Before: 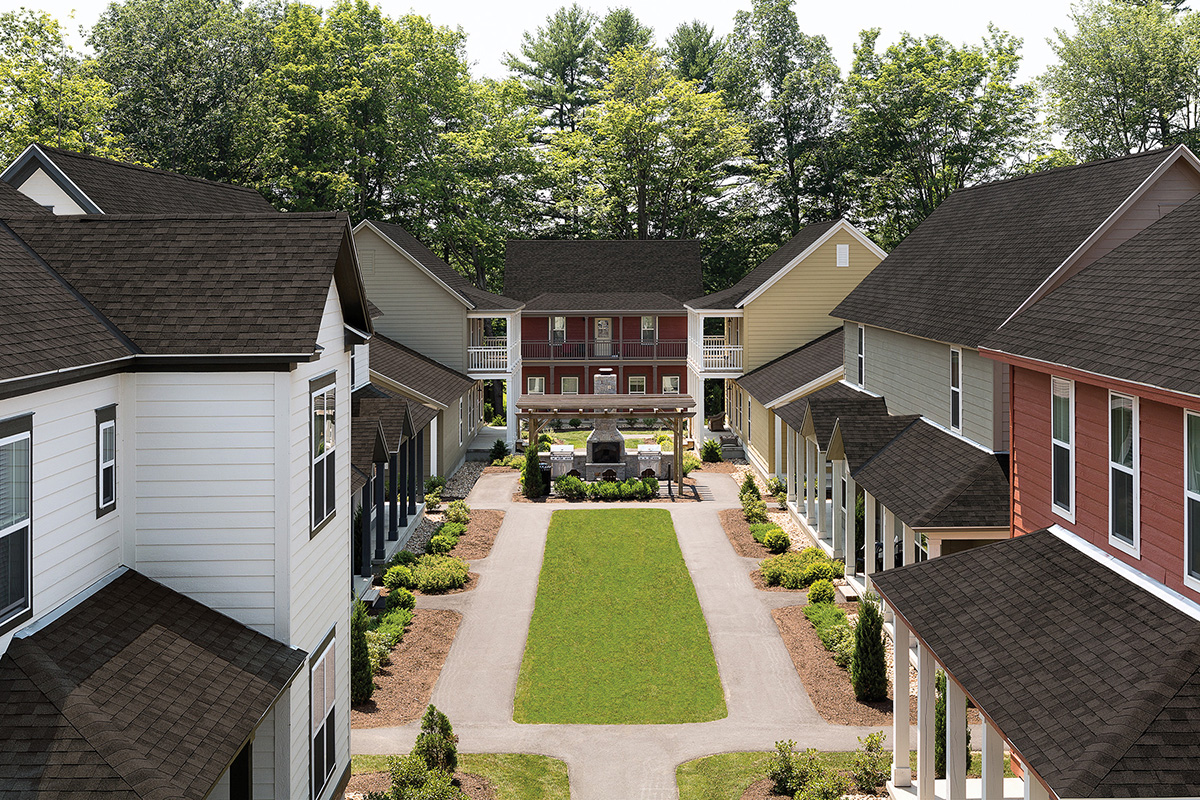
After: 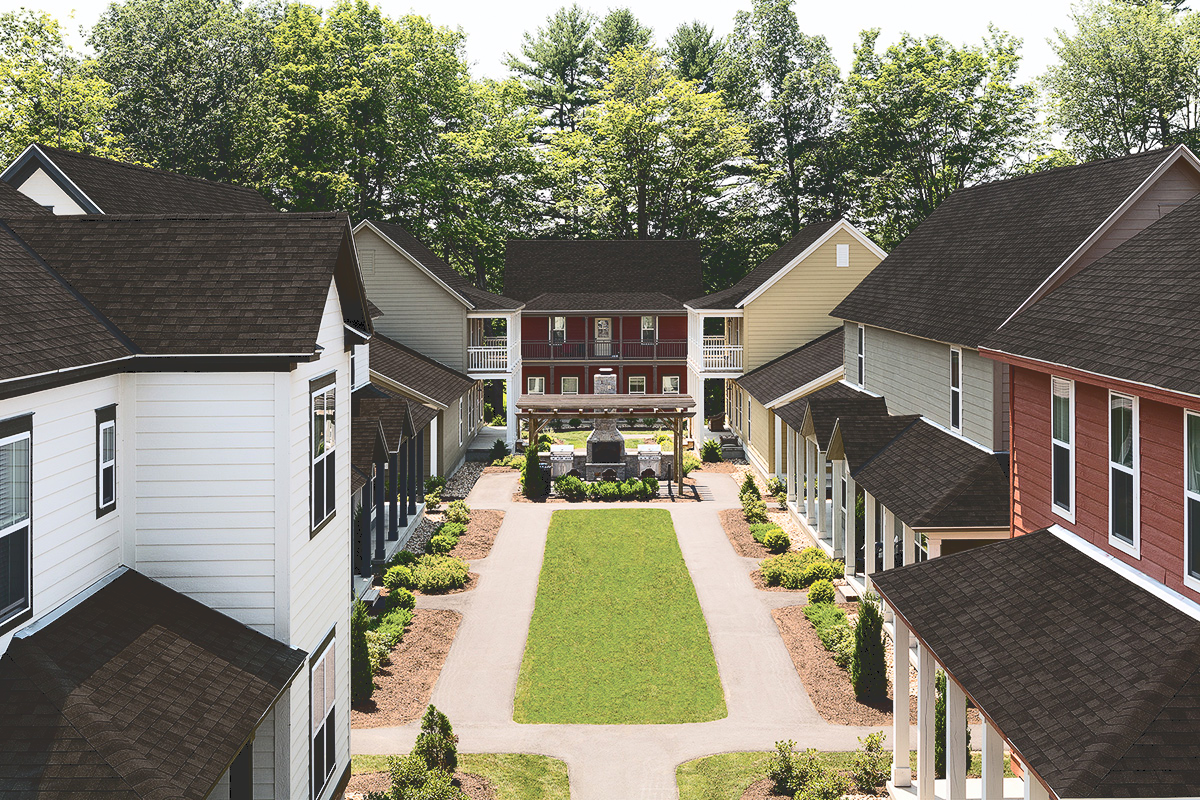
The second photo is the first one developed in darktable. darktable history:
tone curve: curves: ch0 [(0, 0) (0.003, 0.172) (0.011, 0.177) (0.025, 0.177) (0.044, 0.177) (0.069, 0.178) (0.1, 0.181) (0.136, 0.19) (0.177, 0.208) (0.224, 0.226) (0.277, 0.274) (0.335, 0.338) (0.399, 0.43) (0.468, 0.535) (0.543, 0.635) (0.623, 0.726) (0.709, 0.815) (0.801, 0.882) (0.898, 0.936) (1, 1)], color space Lab, independent channels, preserve colors none
